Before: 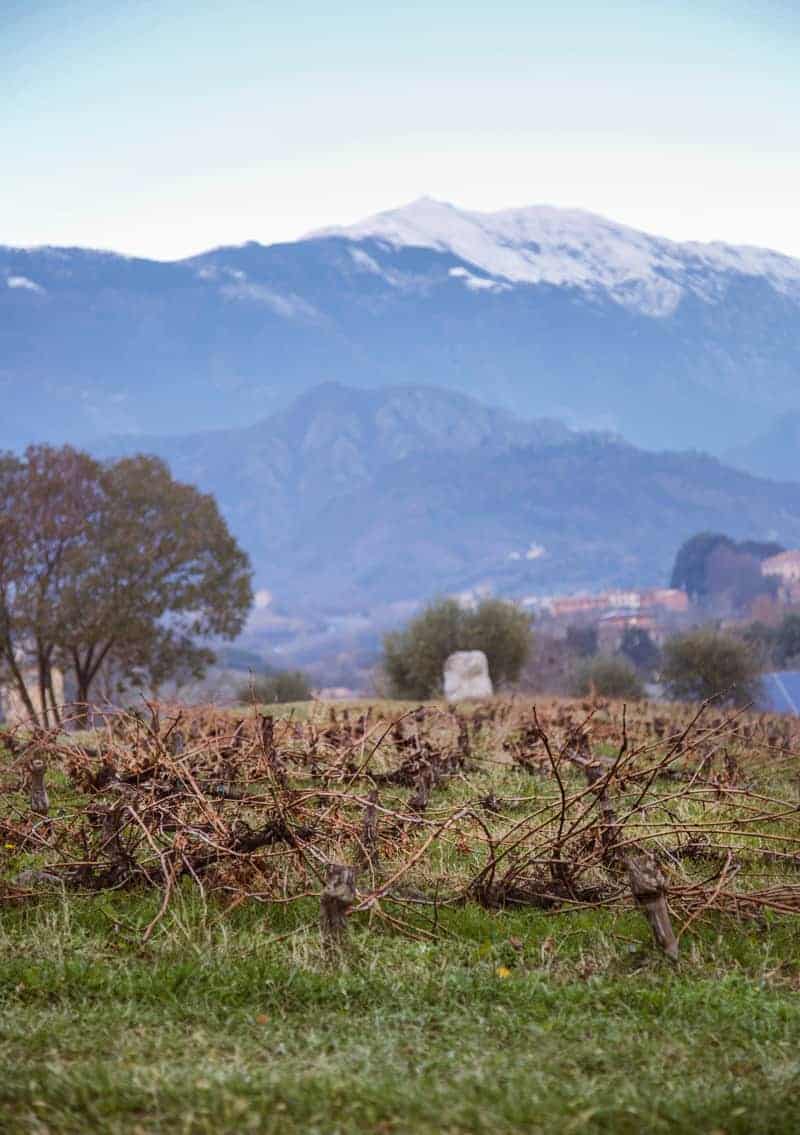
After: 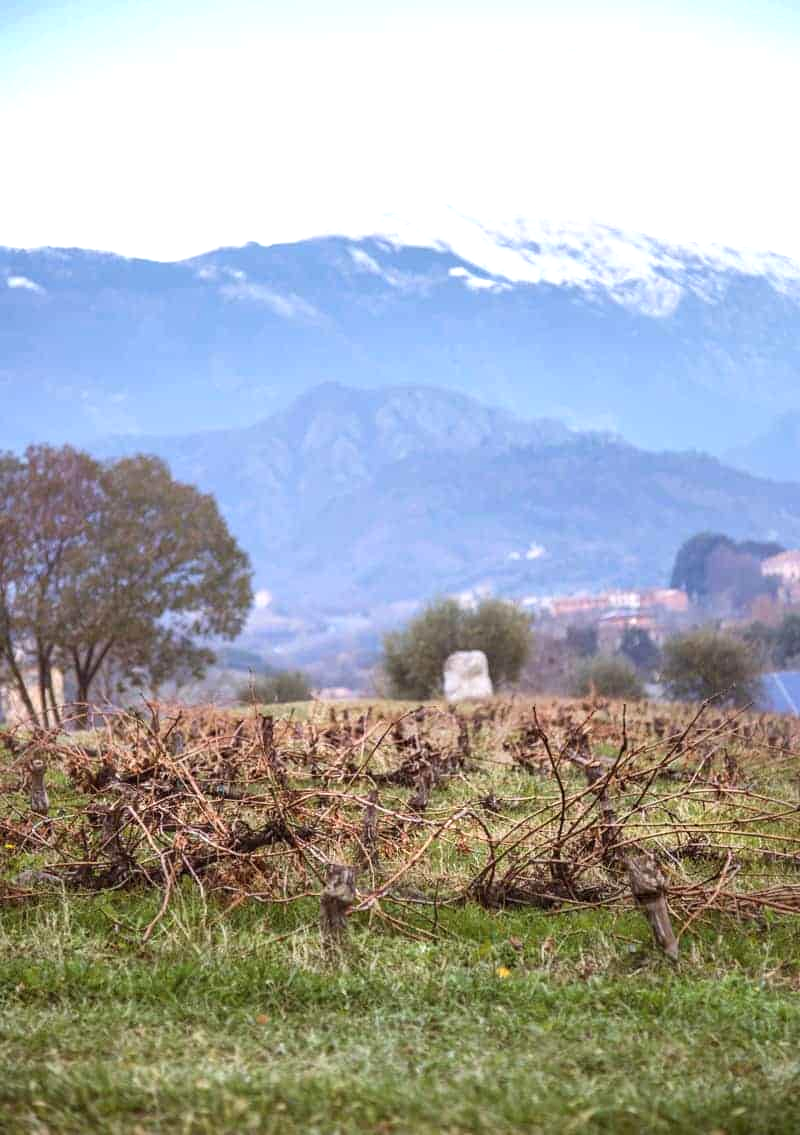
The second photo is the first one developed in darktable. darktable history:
contrast brightness saturation: saturation -0.064
exposure: exposure 0.656 EV, compensate exposure bias true, compensate highlight preservation false
